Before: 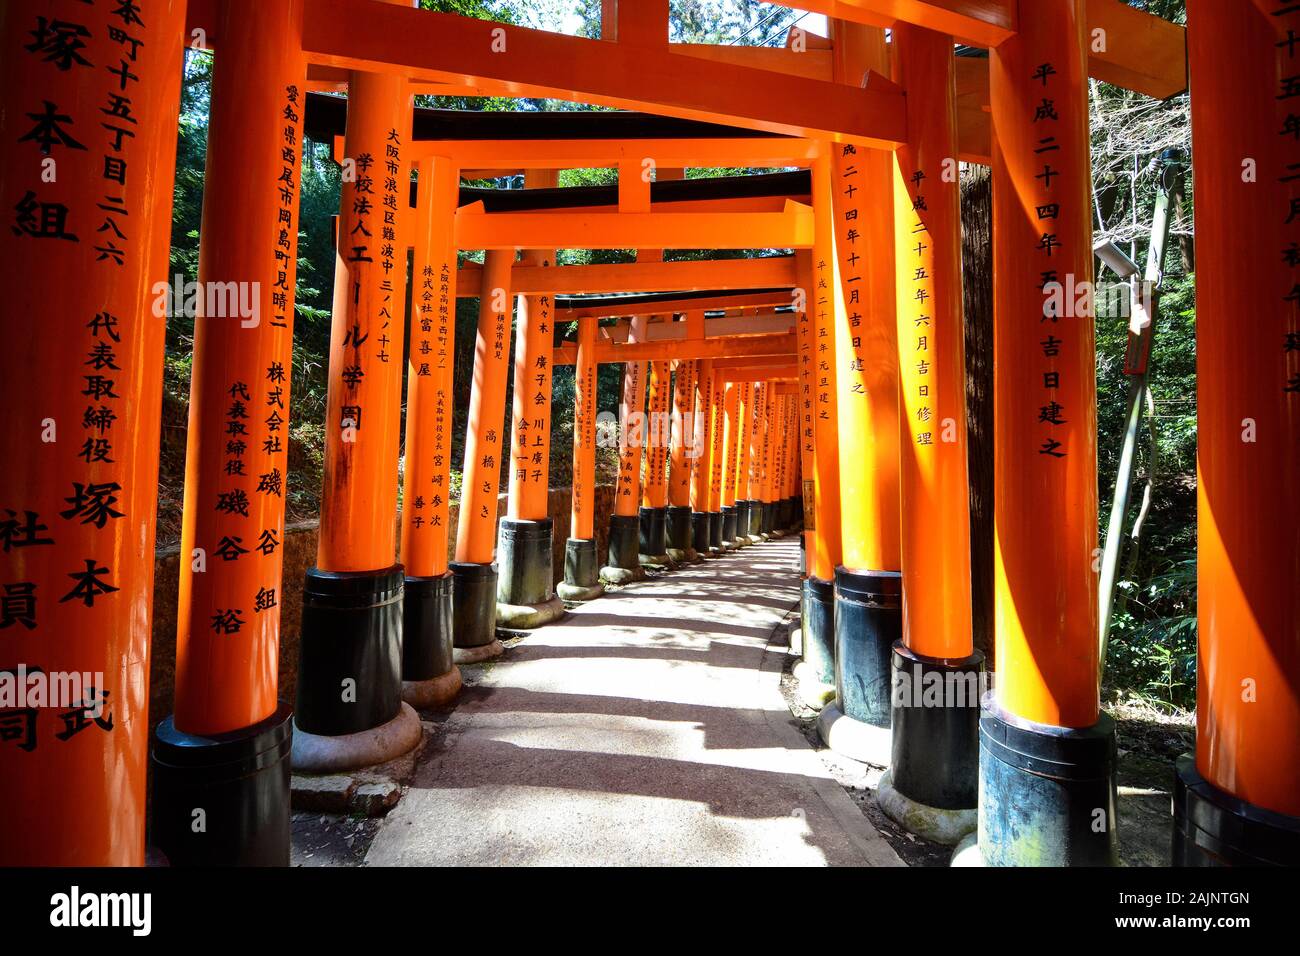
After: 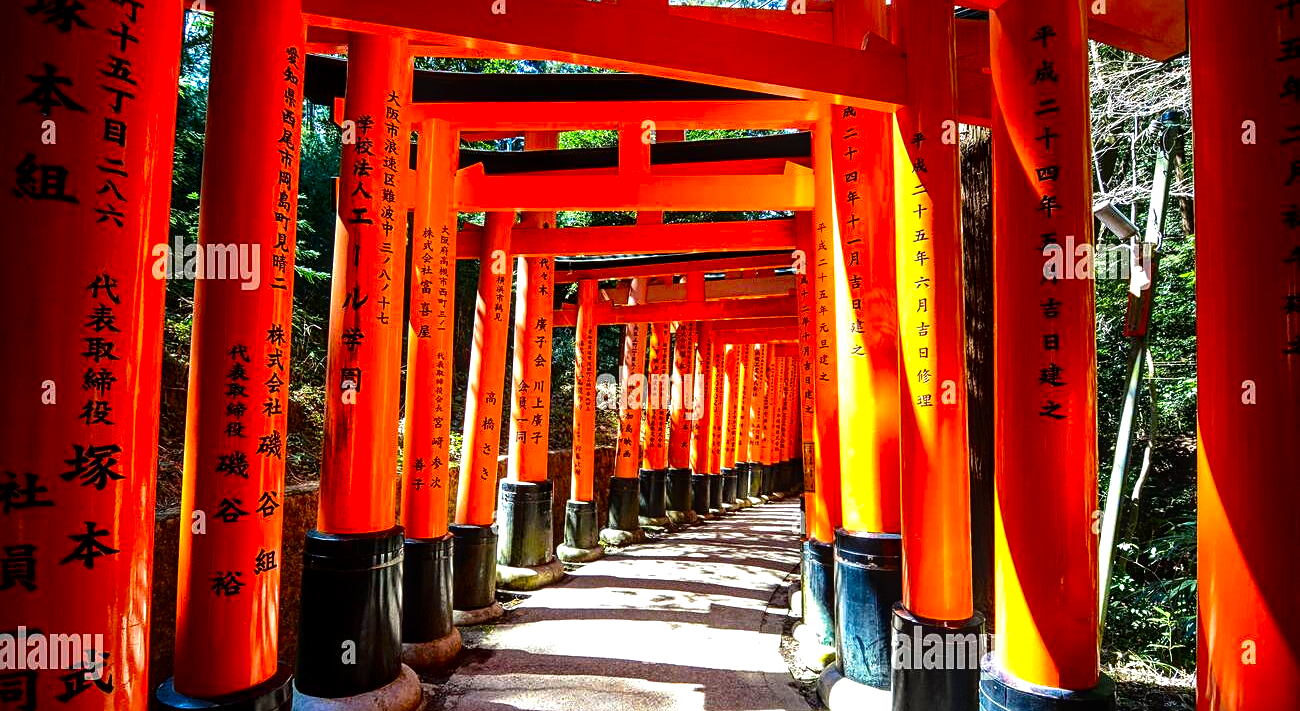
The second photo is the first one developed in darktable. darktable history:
tone equalizer: -8 EV -0.396 EV, -7 EV -0.385 EV, -6 EV -0.356 EV, -5 EV -0.195 EV, -3 EV 0.213 EV, -2 EV 0.347 EV, -1 EV 0.404 EV, +0 EV 0.438 EV
sharpen: on, module defaults
contrast brightness saturation: brightness -0.09
local contrast: on, module defaults
crop: top 4.044%, bottom 21.516%
haze removal: strength 0.298, distance 0.257, compatibility mode true, adaptive false
color correction: highlights b* 0.029, saturation 1.32
